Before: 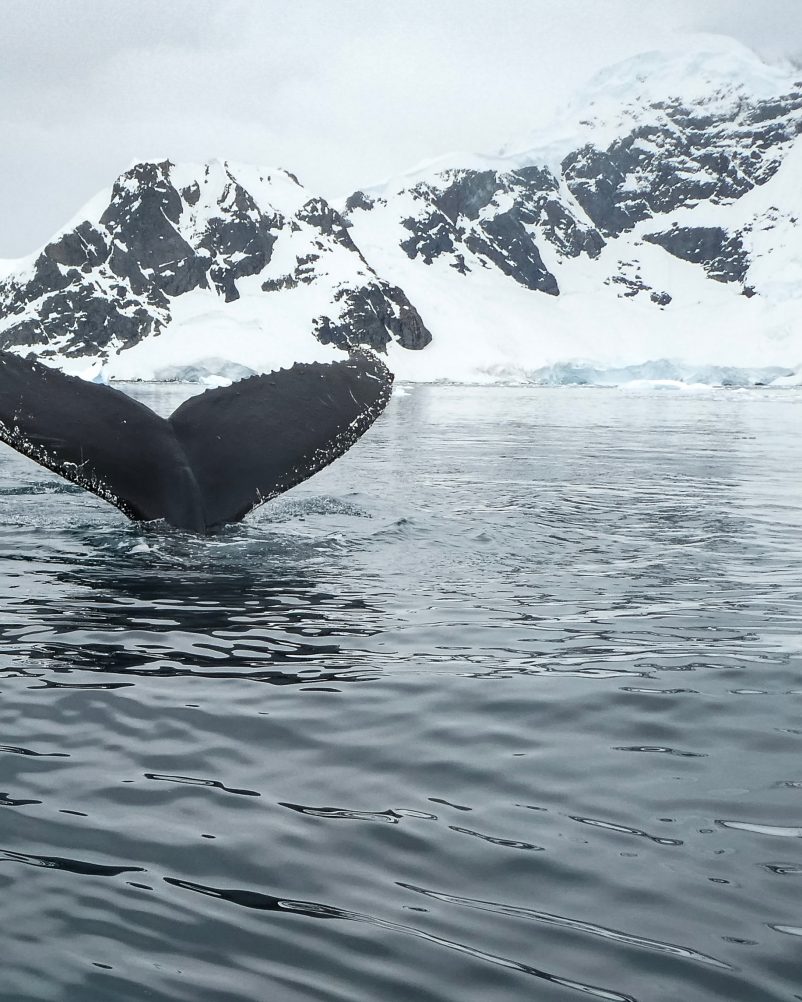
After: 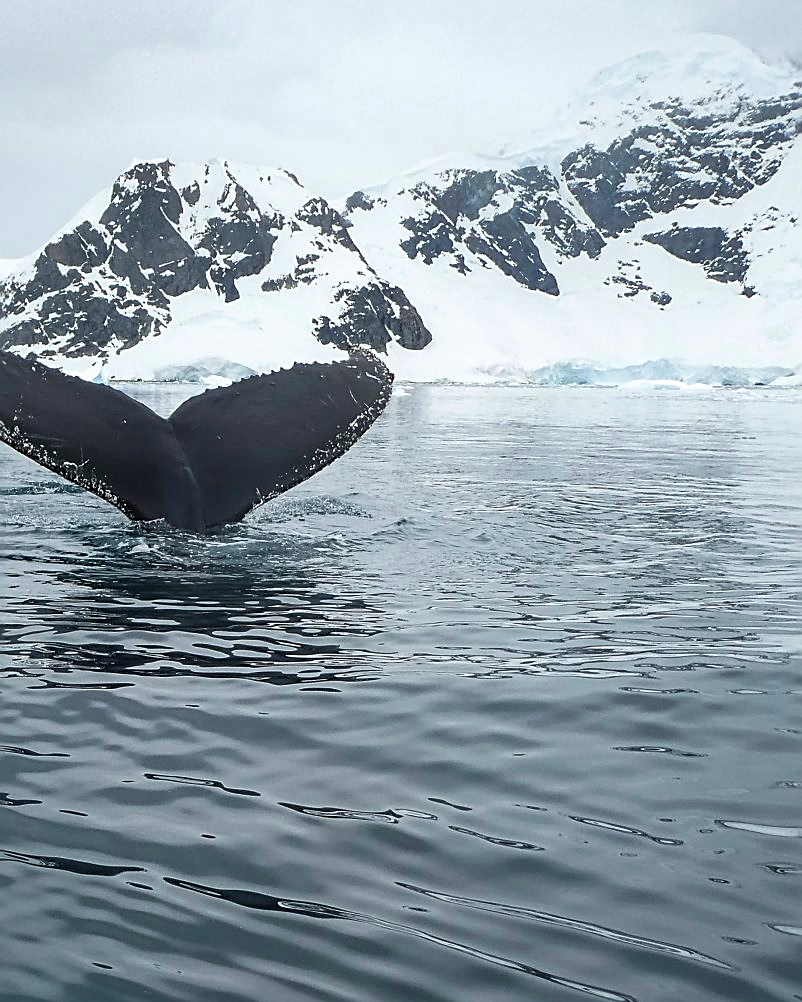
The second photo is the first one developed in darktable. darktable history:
velvia: on, module defaults
contrast equalizer: y [[0.5, 0.5, 0.468, 0.5, 0.5, 0.5], [0.5 ×6], [0.5 ×6], [0 ×6], [0 ×6]]
sharpen: on, module defaults
